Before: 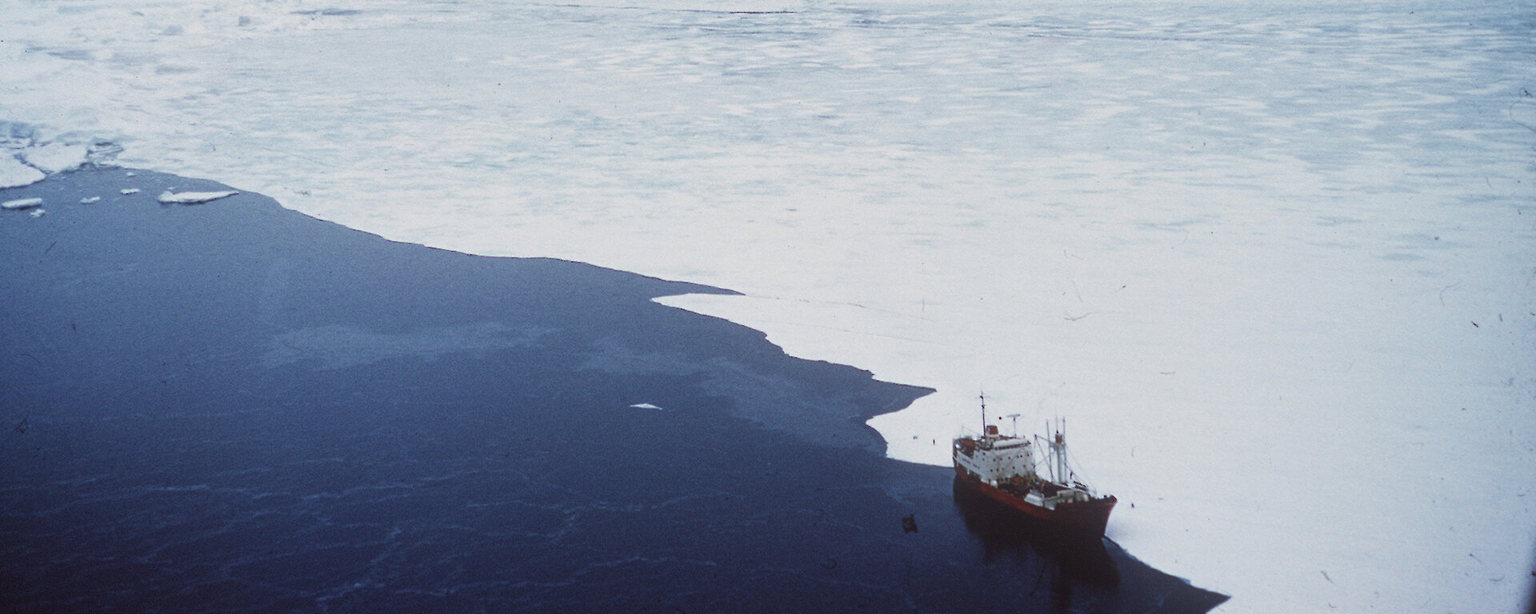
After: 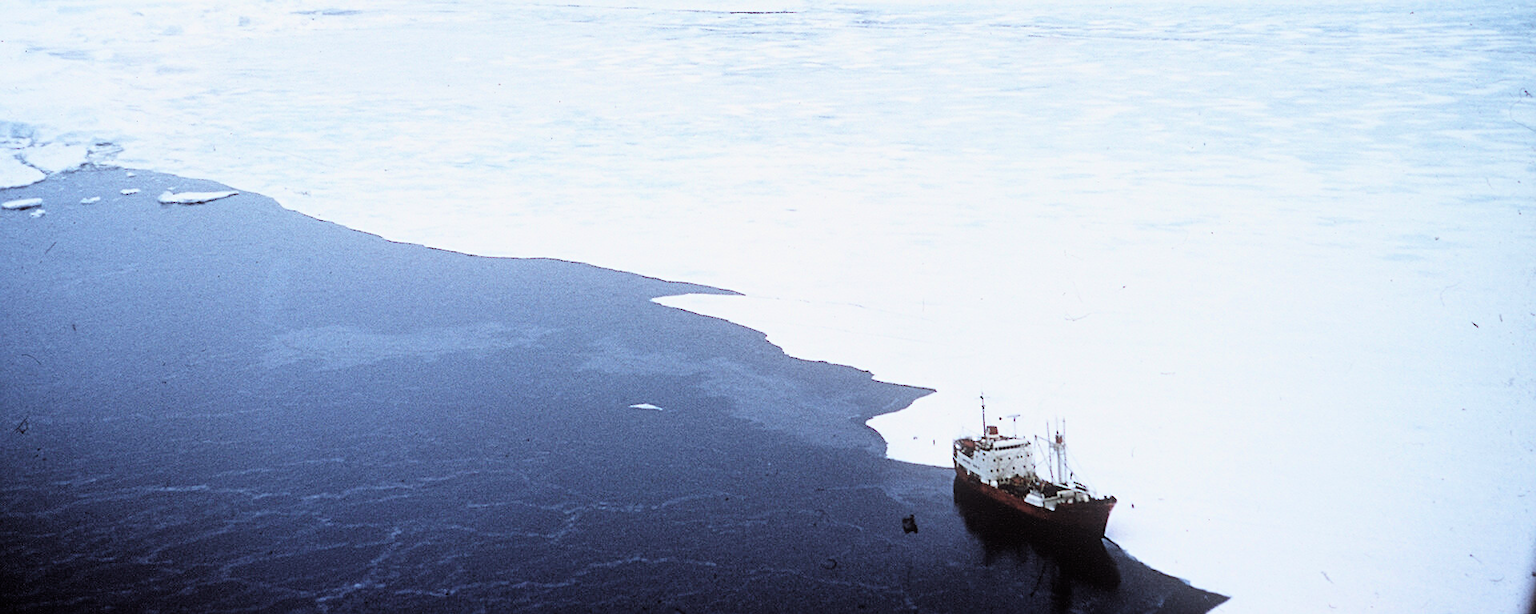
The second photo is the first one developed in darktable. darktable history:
sharpen: on, module defaults
contrast brightness saturation: saturation -0.026
exposure: black level correction 0, exposure 1.001 EV, compensate highlight preservation false
filmic rgb: black relative exposure -5.07 EV, white relative exposure 3.99 EV, threshold 5.96 EV, hardness 2.9, contrast 1.49, color science v6 (2022), enable highlight reconstruction true
